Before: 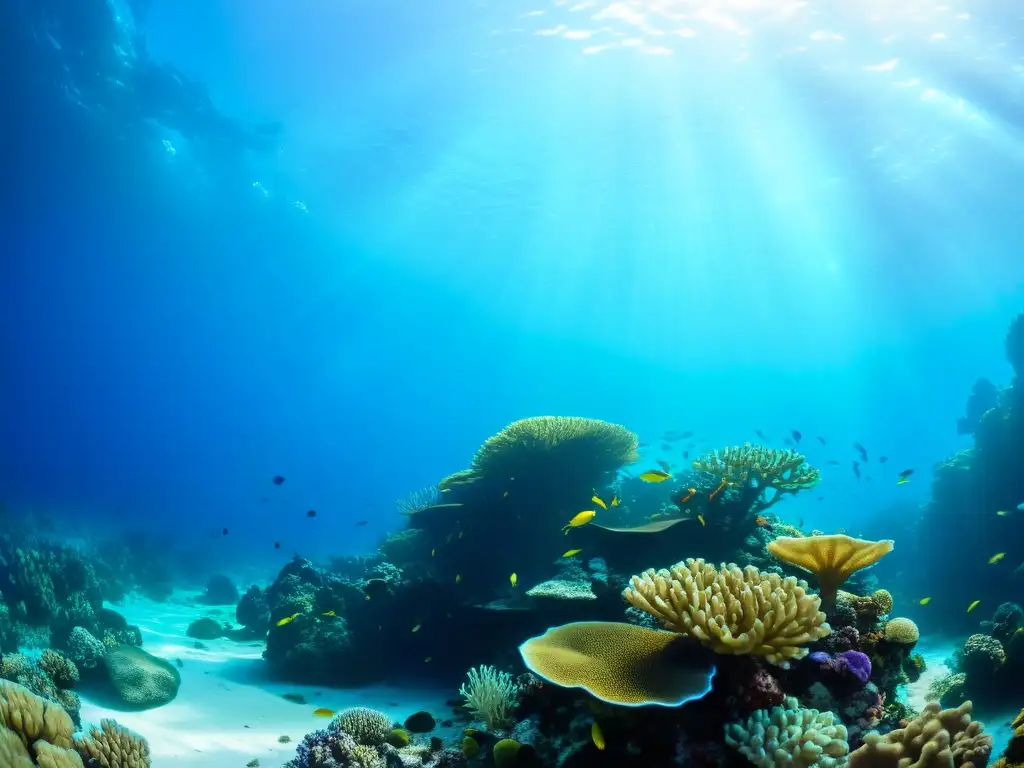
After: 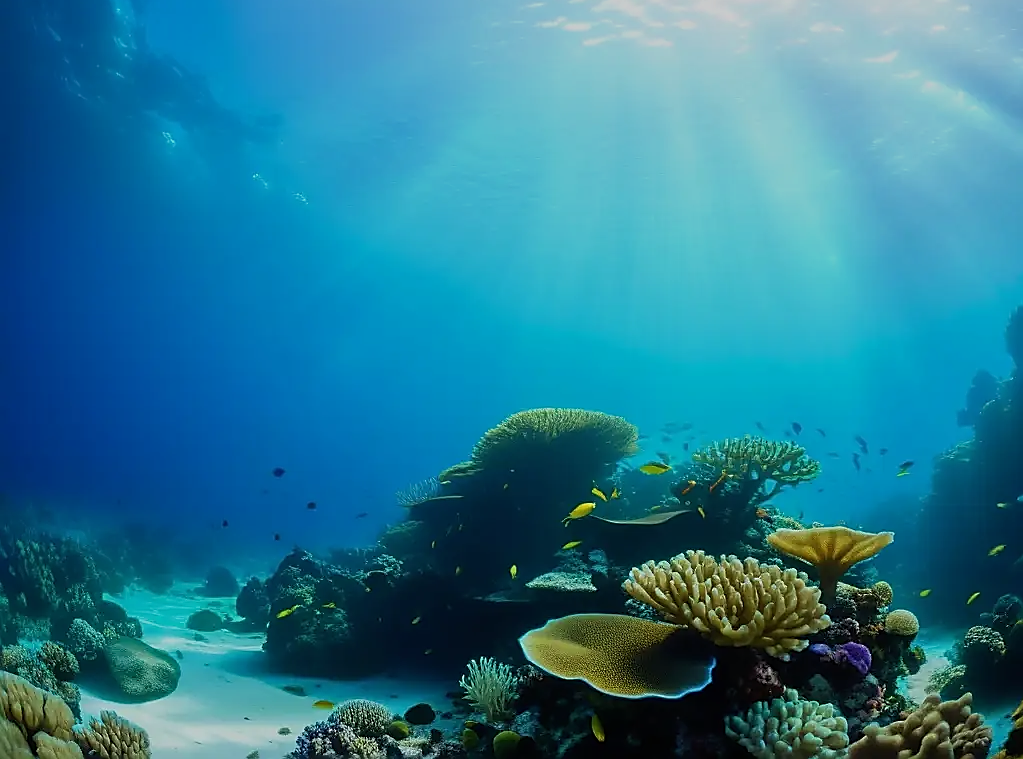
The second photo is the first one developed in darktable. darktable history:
crop: top 1.049%, right 0.001%
exposure: black level correction 0, exposure -0.721 EV, compensate highlight preservation false
sharpen: radius 1.4, amount 1.25, threshold 0.7
